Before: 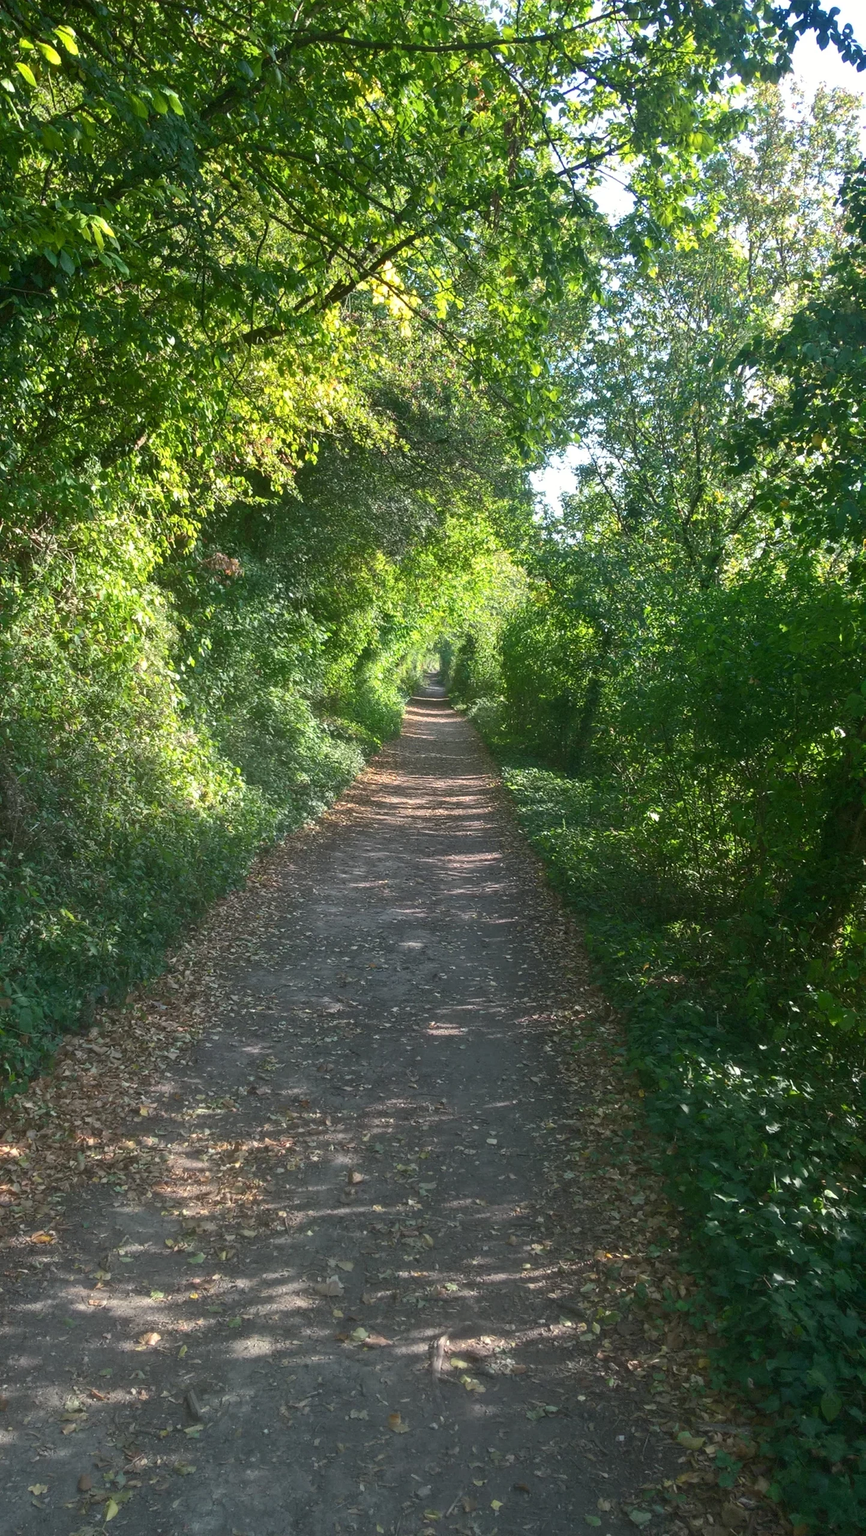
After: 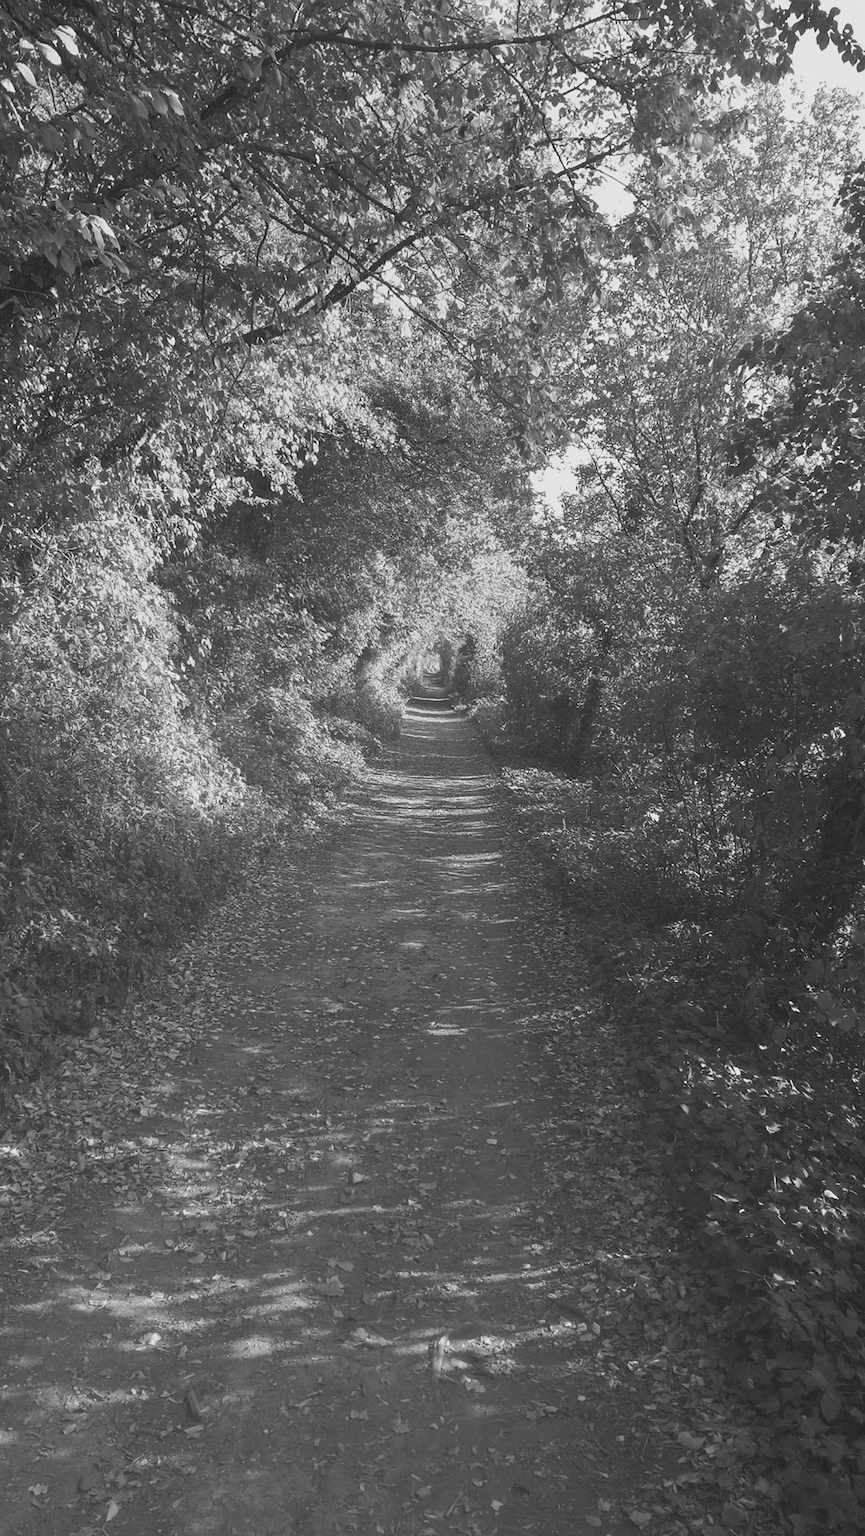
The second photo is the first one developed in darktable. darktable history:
contrast brightness saturation: contrast -0.19, saturation 0.19
sharpen: amount 0.2
monochrome: on, module defaults
